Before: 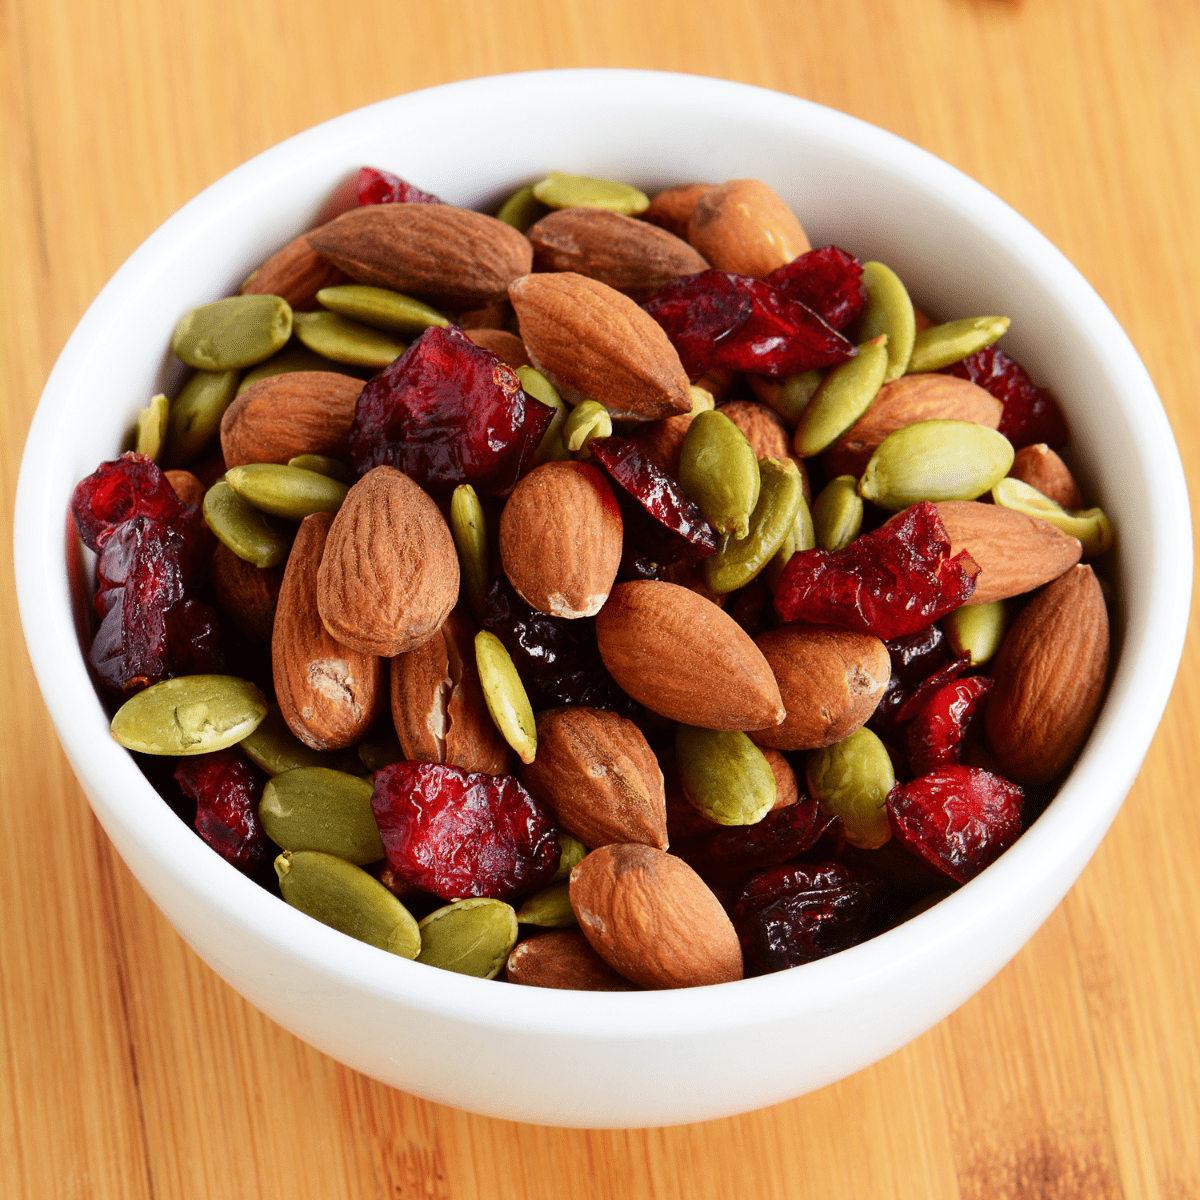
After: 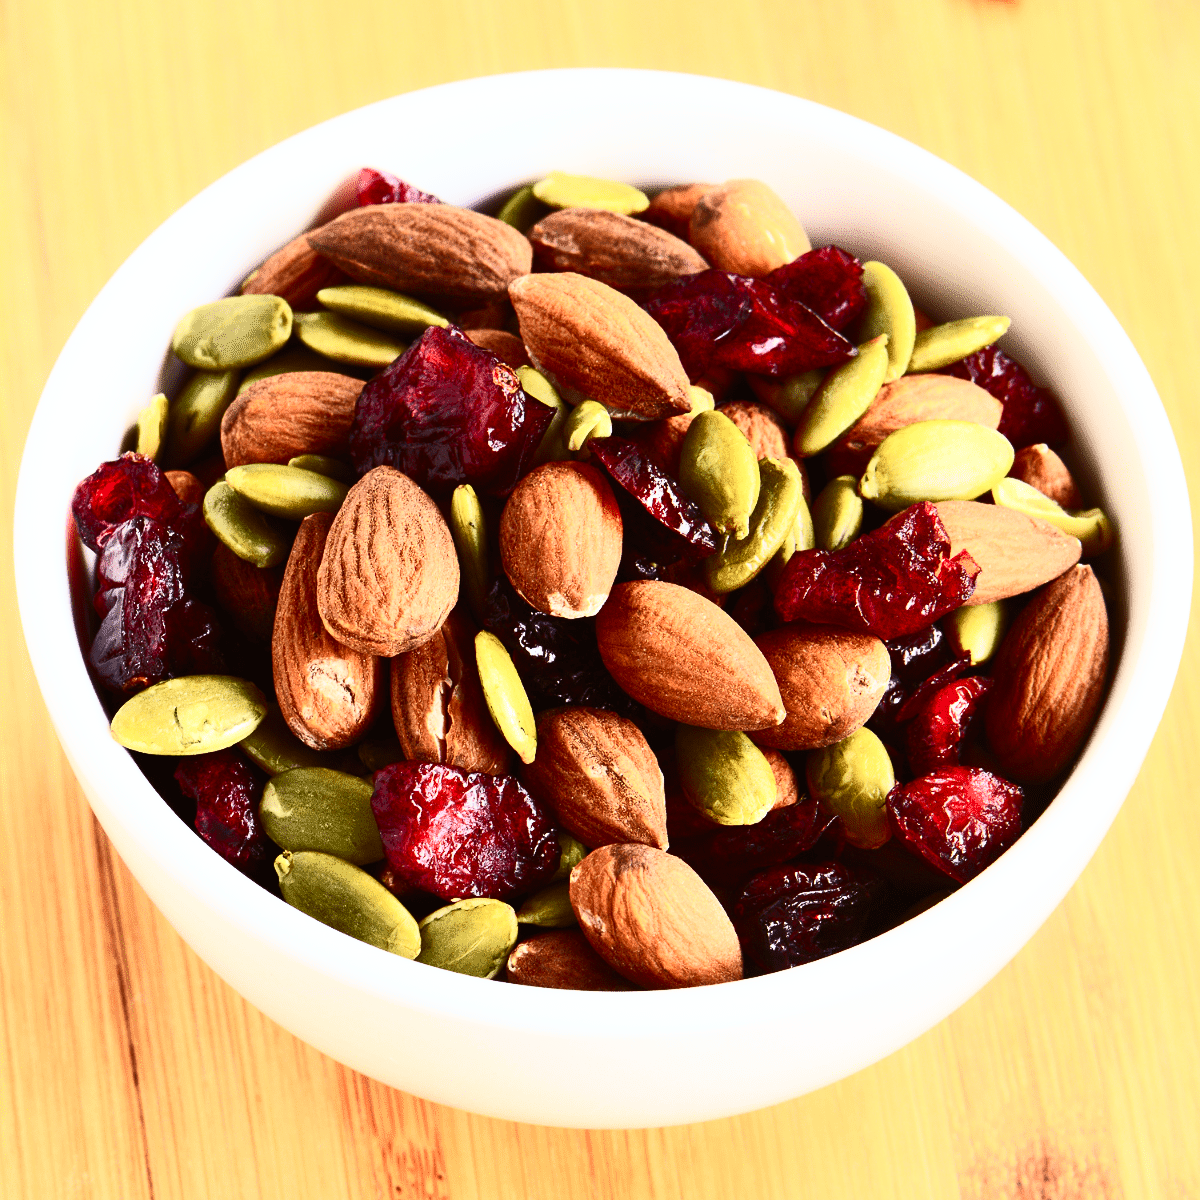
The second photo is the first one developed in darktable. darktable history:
contrast brightness saturation: contrast 0.62, brightness 0.328, saturation 0.145
